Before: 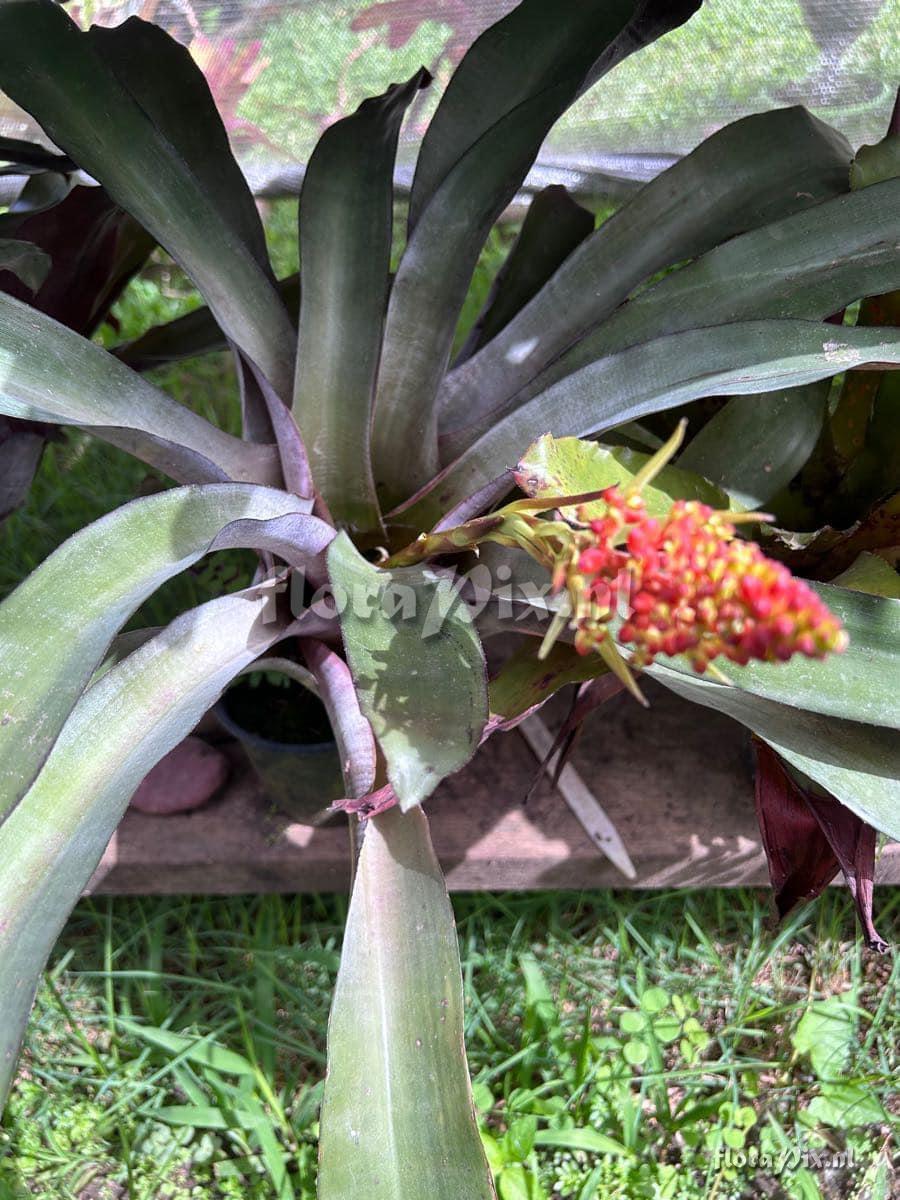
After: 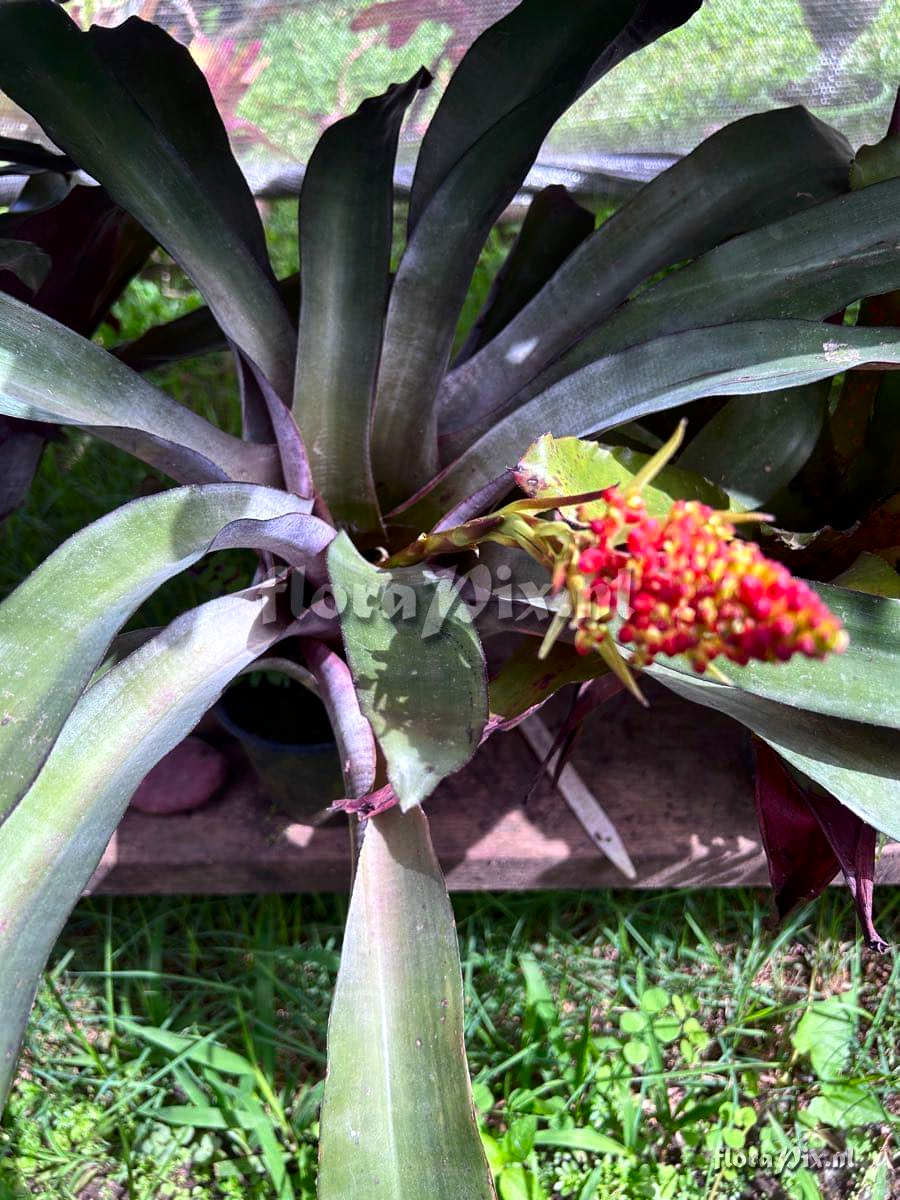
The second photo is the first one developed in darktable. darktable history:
contrast brightness saturation: contrast 0.13, brightness -0.05, saturation 0.16
color balance: gamma [0.9, 0.988, 0.975, 1.025], gain [1.05, 1, 1, 1]
